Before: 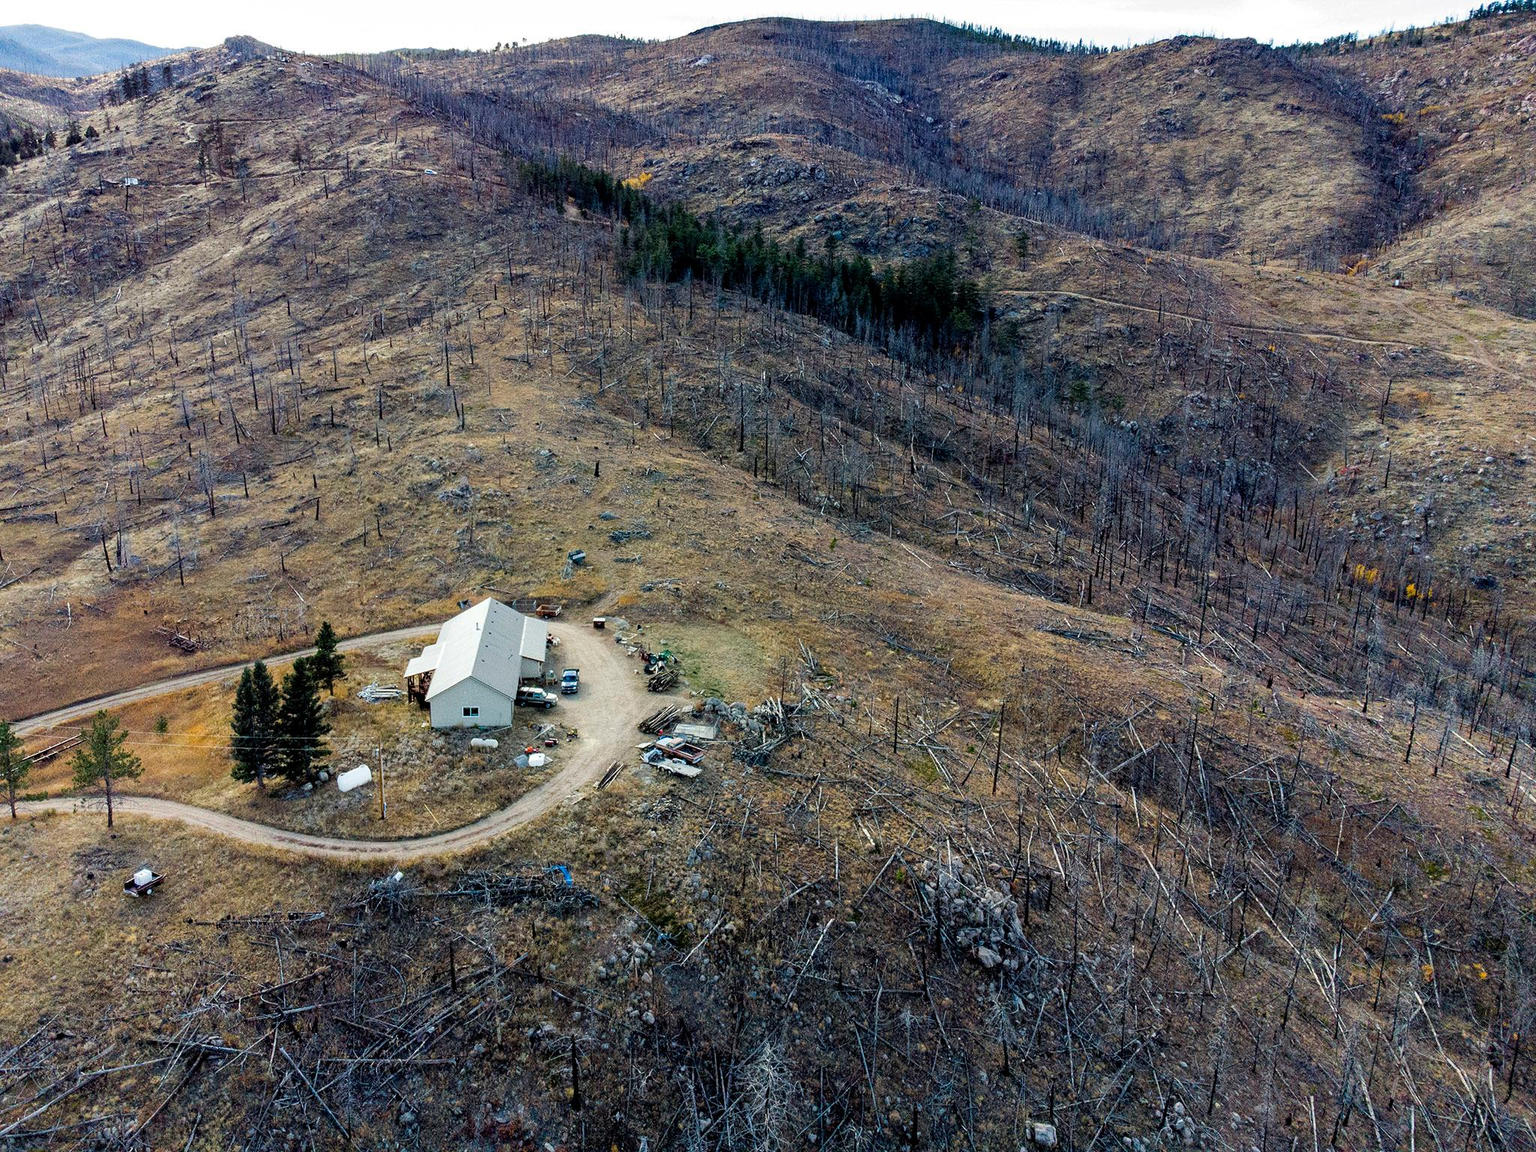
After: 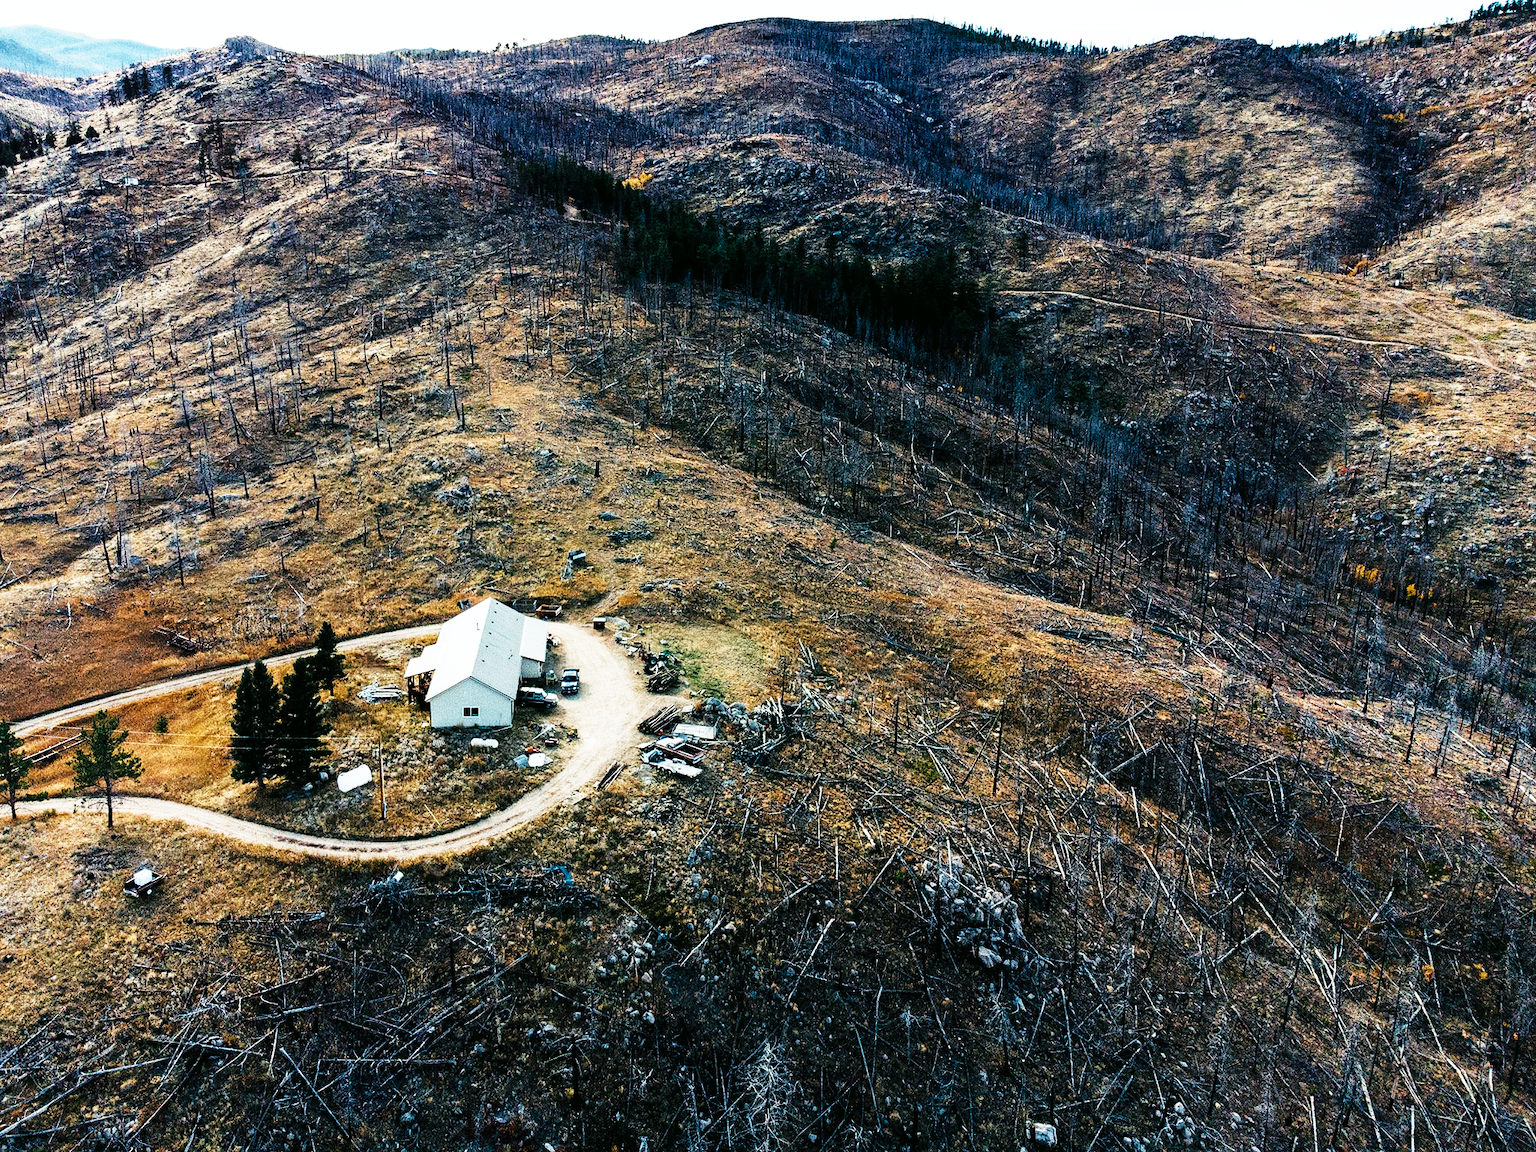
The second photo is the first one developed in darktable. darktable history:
tone curve: curves: ch0 [(0, 0) (0.003, 0.003) (0.011, 0.006) (0.025, 0.01) (0.044, 0.016) (0.069, 0.02) (0.1, 0.025) (0.136, 0.034) (0.177, 0.051) (0.224, 0.08) (0.277, 0.131) (0.335, 0.209) (0.399, 0.328) (0.468, 0.47) (0.543, 0.629) (0.623, 0.788) (0.709, 0.903) (0.801, 0.965) (0.898, 0.989) (1, 1)], preserve colors none
color look up table: target L [98.72, 84.75, 78.68, 55.08, 66.27, 64.54, 74.98, 47.56, 56.59, 55.3, 46.69, 37.77, 27.64, 200.02, 77.26, 58.29, 62.92, 50.2, 41.04, 51.7, 38.23, 40.37, 36.43, 33.94, 15.22, 84.41, 76.72, 47.82, 58.17, 50.04, 55.43, 40.7, 36.53, 35.83, 35.05, 33.89, 27.62, 33.57, 24.73, 17.86, 2.953, 54.37, 69.53, 53.68, 67.81, 50.93, 47.2, 43.79, 11.73], target a [0.366, -1.572, -15.73, -15.88, 1.778, -3.928, -4.214, -23.23, -21.97, 1.729, -14.36, -16.05, -20.31, 0, 4.344, 6.765, 17.04, 20.71, 34.45, 10.1, 29.61, 11.38, 22.14, 20.74, -1.091, 2.326, 15.78, 38.37, 1.342, 31.86, 14.75, -4.04, 29.63, 21.54, -2.673, 0.58, 23.61, -0.024, 34.88, 2.776, 0.738, -15.41, -19, -15.06, -5.936, -12.4, -10.32, -11.7, -17.58], target b [4.584, 20.69, -9.451, -10.16, 42.16, 40.11, 21.78, 21.46, 11.49, 33.03, -3.512, 9.752, 13.17, 0, 17.67, 35.59, 1.729, 31.25, -2.787, 20.59, 32.11, 28.82, 28.99, 35.16, 5.242, -2.741, -12.5, -25.14, -15.9, -15.28, -0.218, -17.04, -12.58, -6.794, -15.58, -18.72, -24.63, -17.71, -34.93, -21.93, 0.264, -10.62, -16.91, -10.78, -1.312, -12.03, -11.5, -6.89, 0.46], num patches 49
